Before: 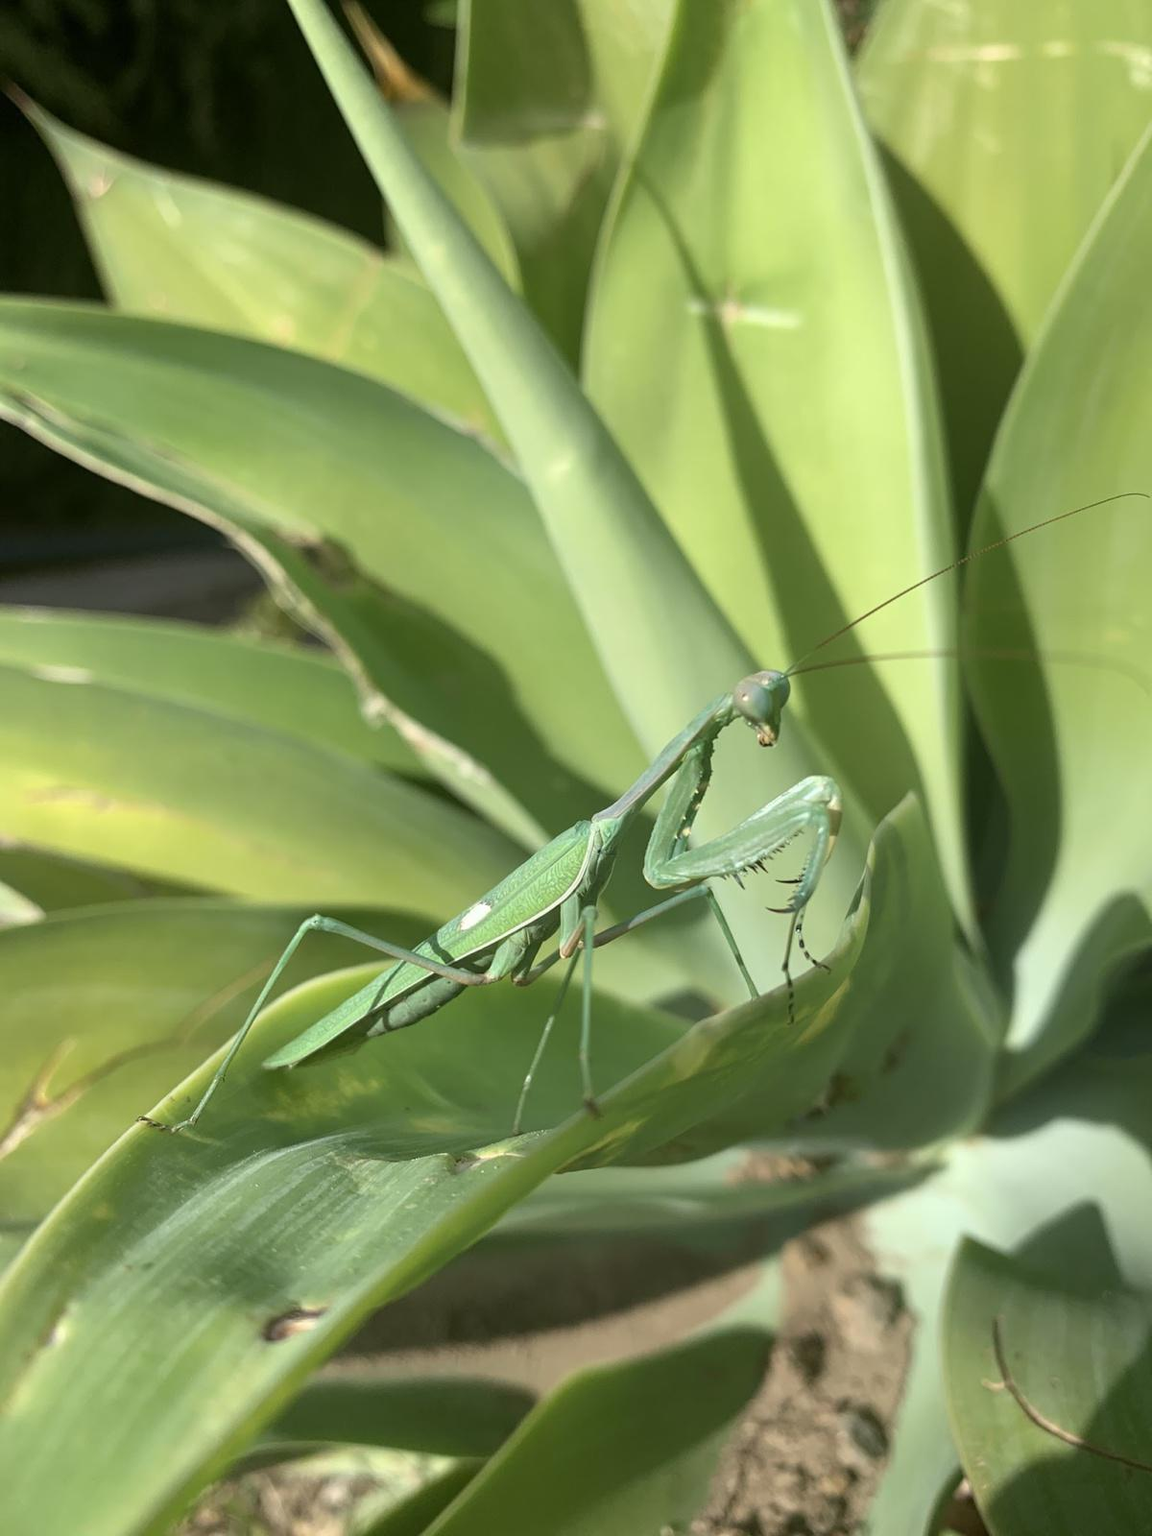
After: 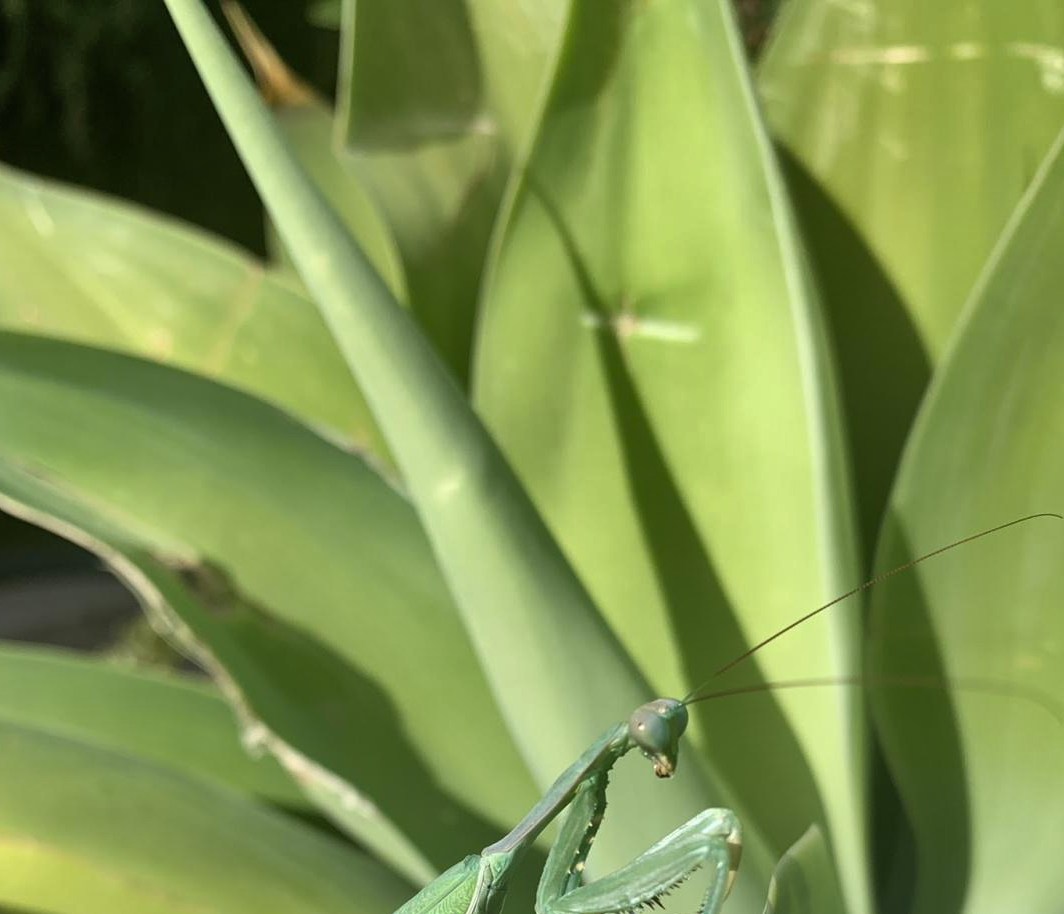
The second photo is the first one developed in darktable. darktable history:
crop and rotate: left 11.321%, bottom 42.835%
shadows and highlights: radius 100.9, shadows 50.32, highlights -64.57, soften with gaussian
